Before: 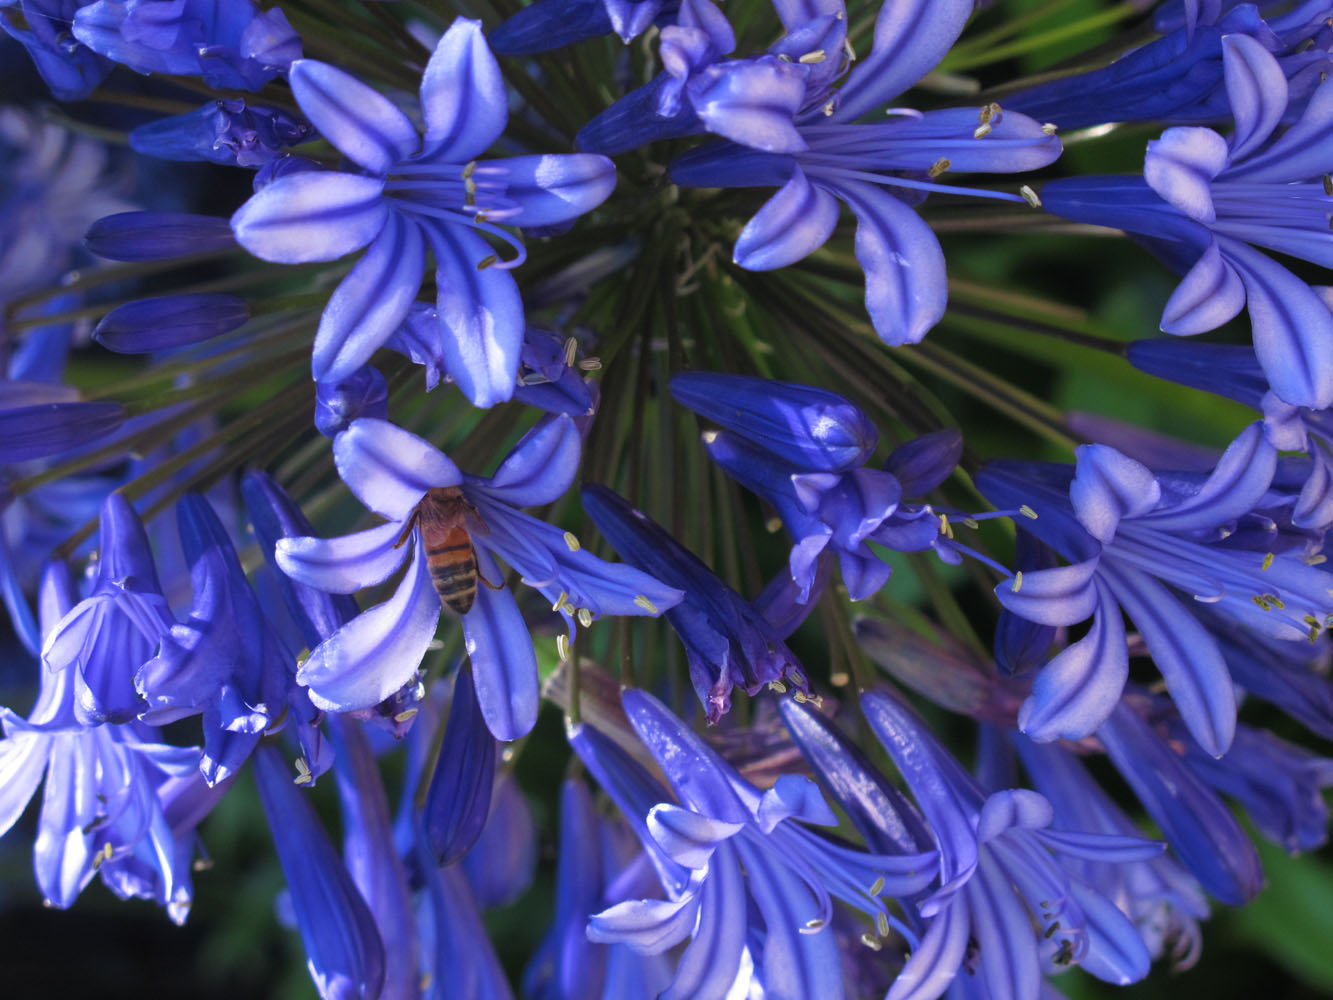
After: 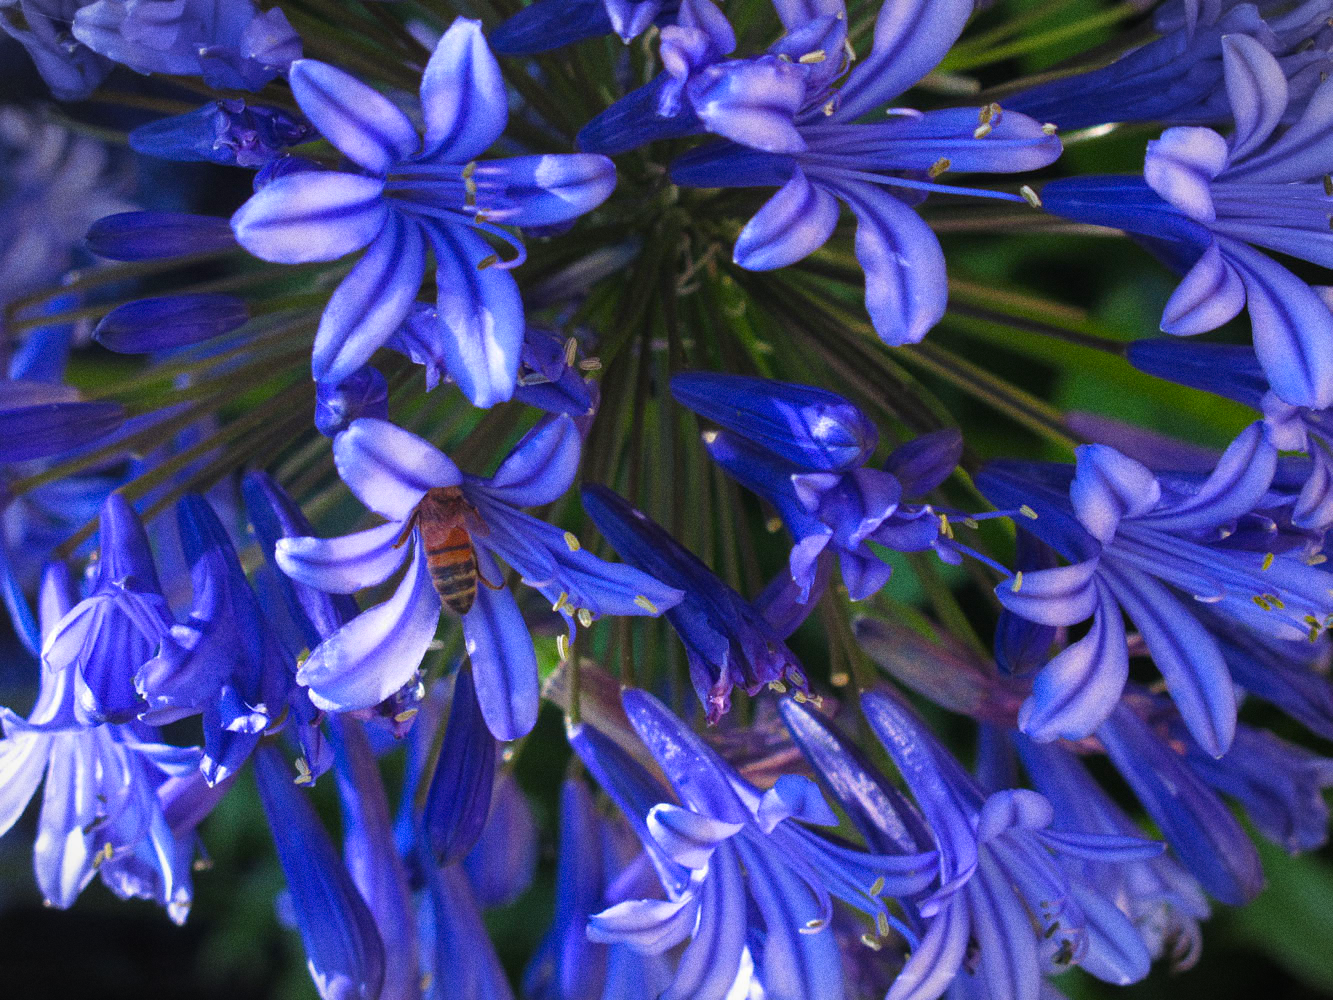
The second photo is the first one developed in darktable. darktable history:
grain: coarseness 8.68 ISO, strength 31.94%
vignetting: fall-off start 100%, brightness -0.282, width/height ratio 1.31
color balance rgb: perceptual saturation grading › global saturation 20%, global vibrance 20%
